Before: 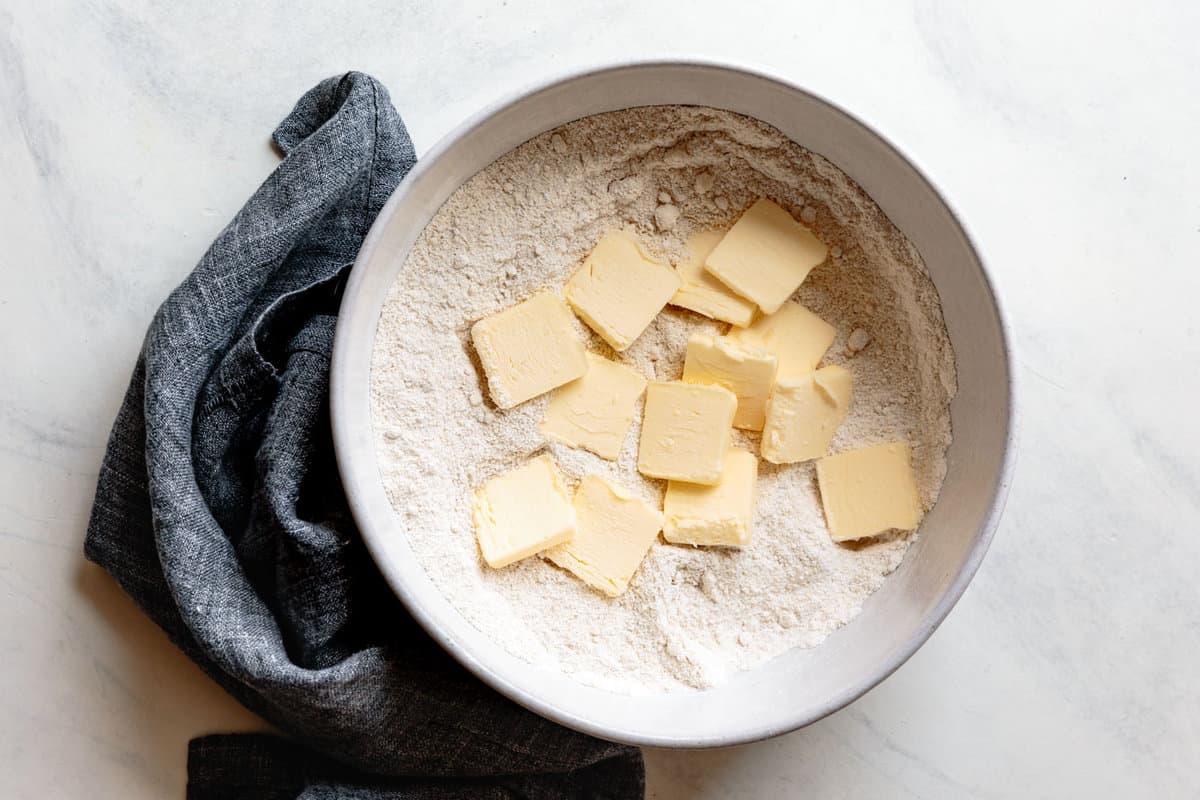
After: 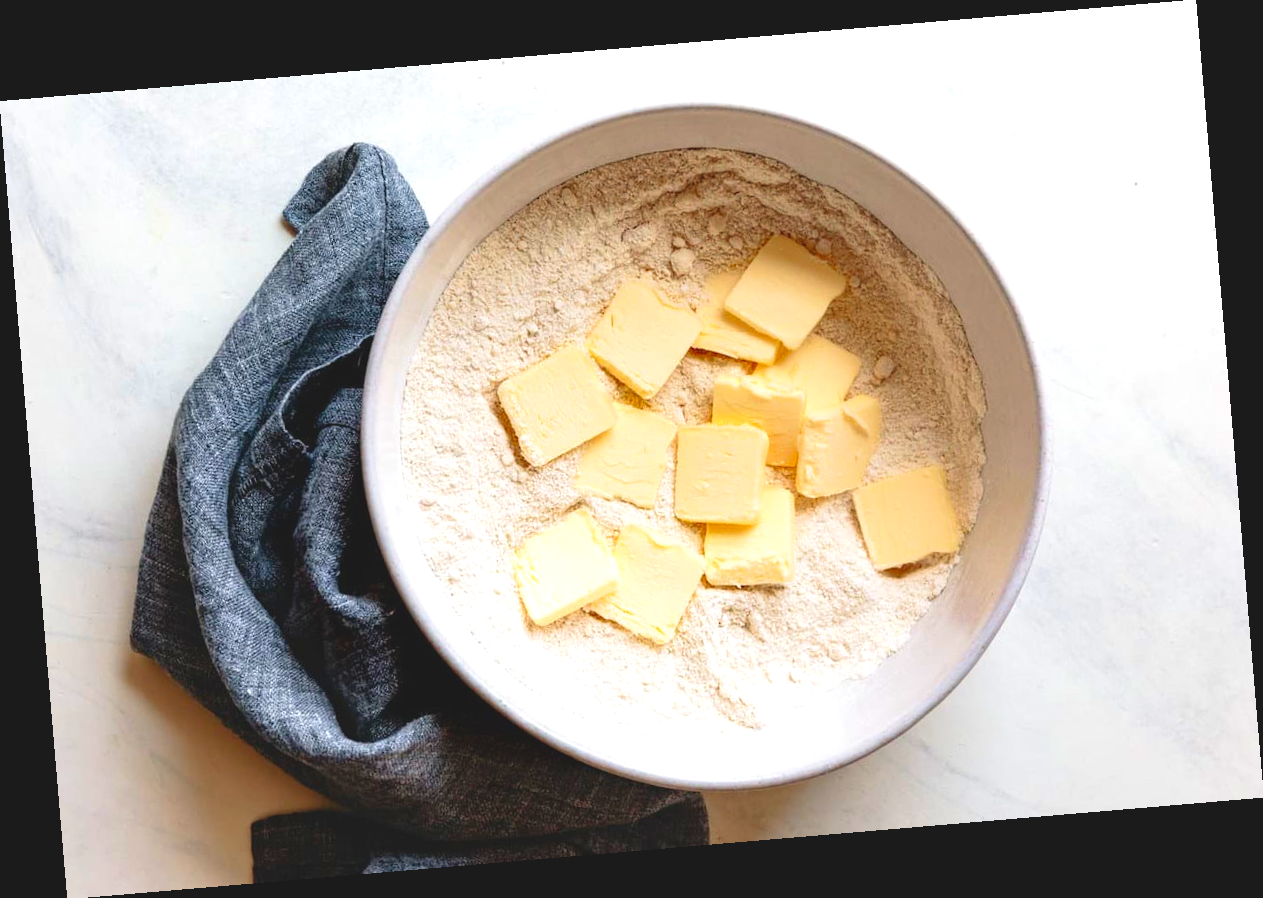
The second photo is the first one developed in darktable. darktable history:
velvia: on, module defaults
rotate and perspective: rotation -4.86°, automatic cropping off
contrast brightness saturation: contrast -0.19, saturation 0.19
white balance: red 1, blue 1
exposure: black level correction 0, exposure 0.7 EV, compensate exposure bias true, compensate highlight preservation false
